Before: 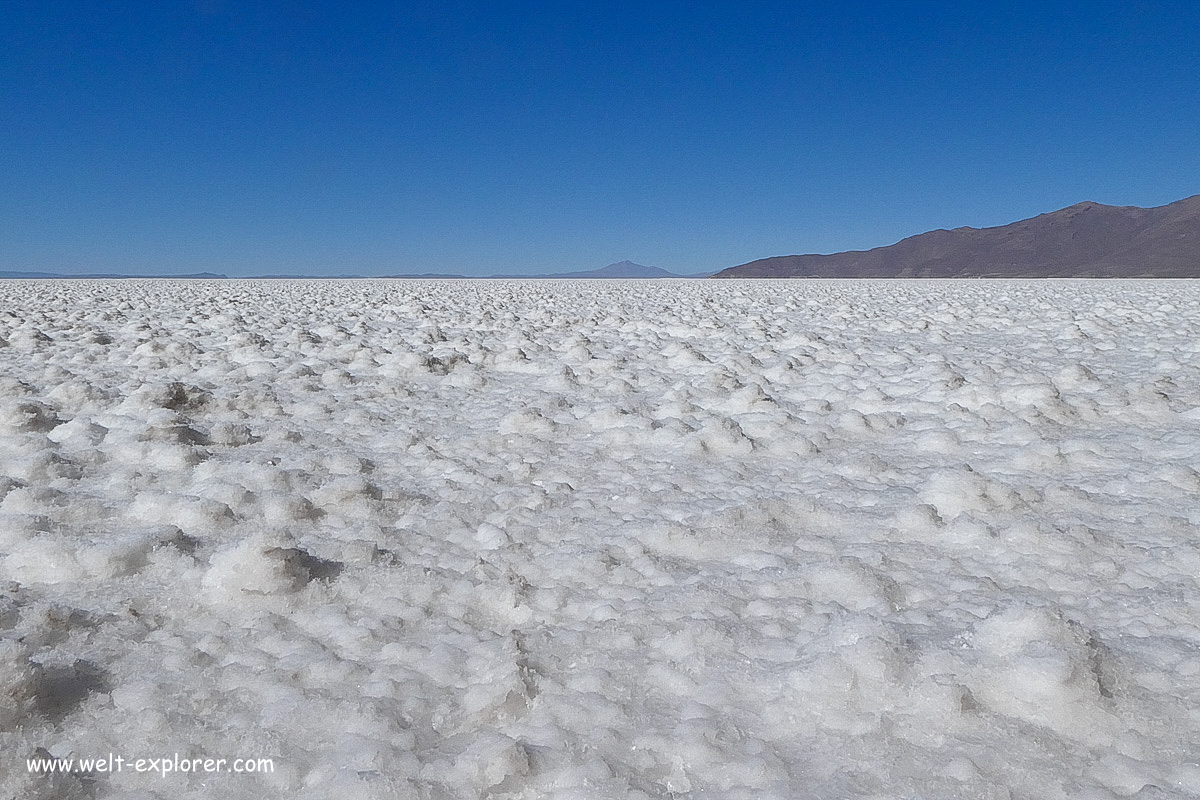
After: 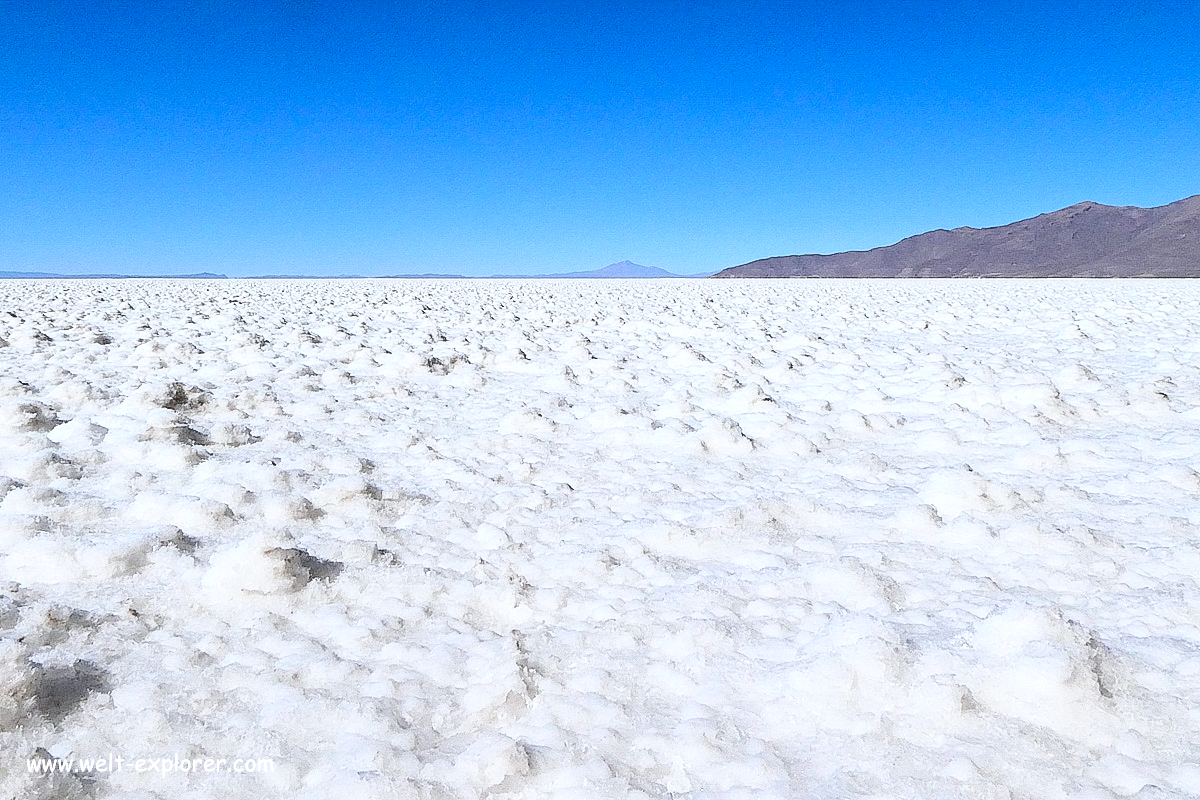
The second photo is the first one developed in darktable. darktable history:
tone equalizer: -8 EV -0.417 EV, -7 EV -0.389 EV, -6 EV -0.333 EV, -5 EV -0.222 EV, -3 EV 0.222 EV, -2 EV 0.333 EV, -1 EV 0.389 EV, +0 EV 0.417 EV, edges refinement/feathering 500, mask exposure compensation -1.57 EV, preserve details no
white balance: red 0.988, blue 1.017
base curve: curves: ch0 [(0, 0) (0.032, 0.037) (0.105, 0.228) (0.435, 0.76) (0.856, 0.983) (1, 1)]
haze removal: compatibility mode true, adaptive false
